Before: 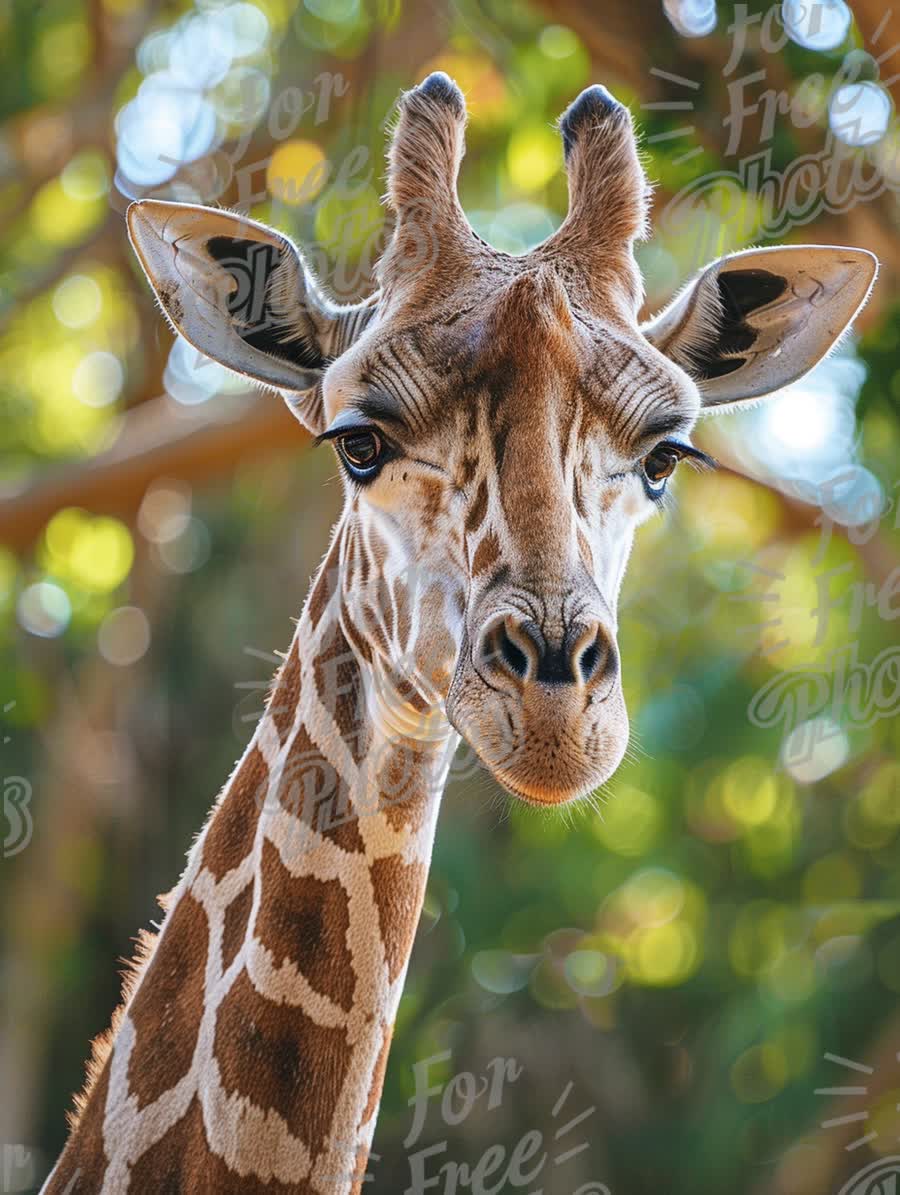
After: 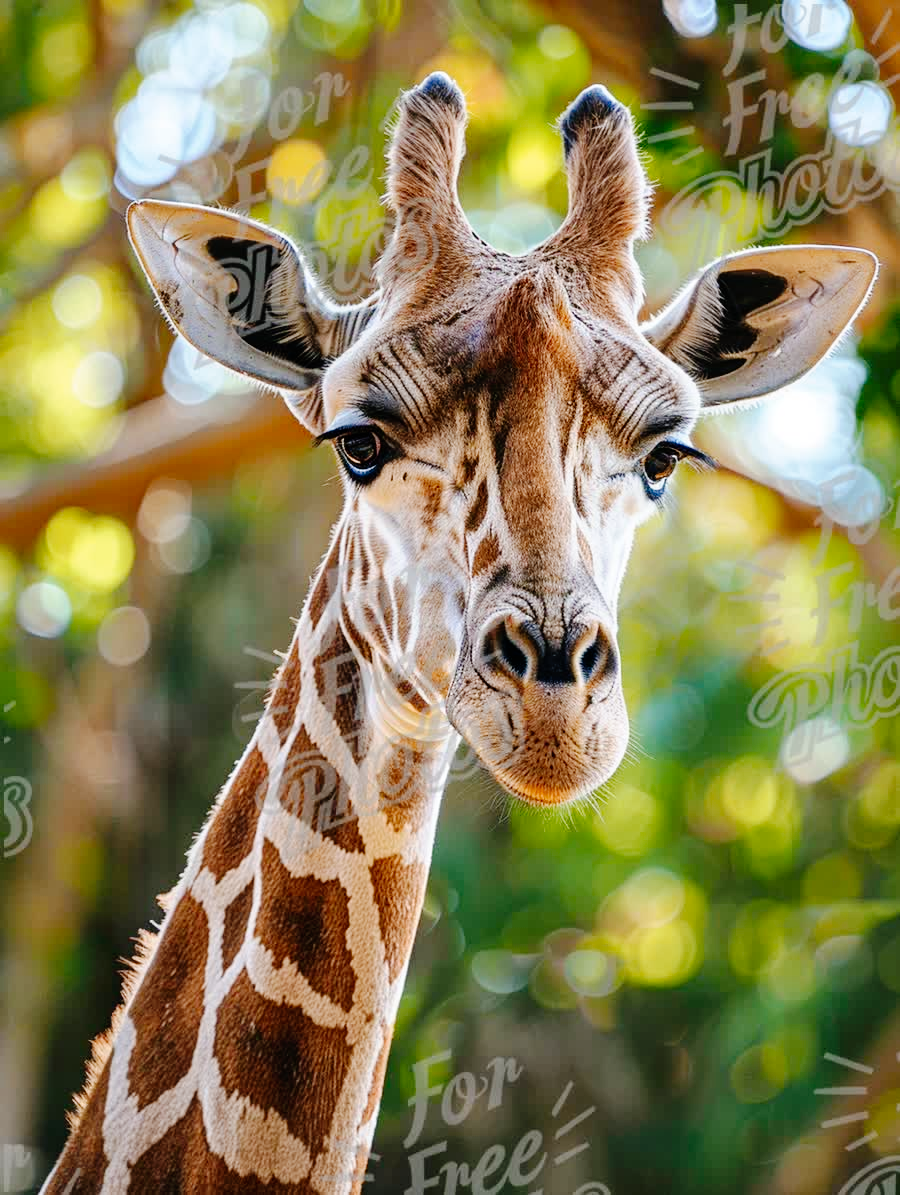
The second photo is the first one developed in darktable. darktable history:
color correction: highlights b* -0.039
tone curve: curves: ch0 [(0, 0) (0.003, 0) (0.011, 0.001) (0.025, 0.003) (0.044, 0.005) (0.069, 0.012) (0.1, 0.023) (0.136, 0.039) (0.177, 0.088) (0.224, 0.15) (0.277, 0.24) (0.335, 0.337) (0.399, 0.437) (0.468, 0.535) (0.543, 0.629) (0.623, 0.71) (0.709, 0.782) (0.801, 0.856) (0.898, 0.94) (1, 1)], preserve colors none
